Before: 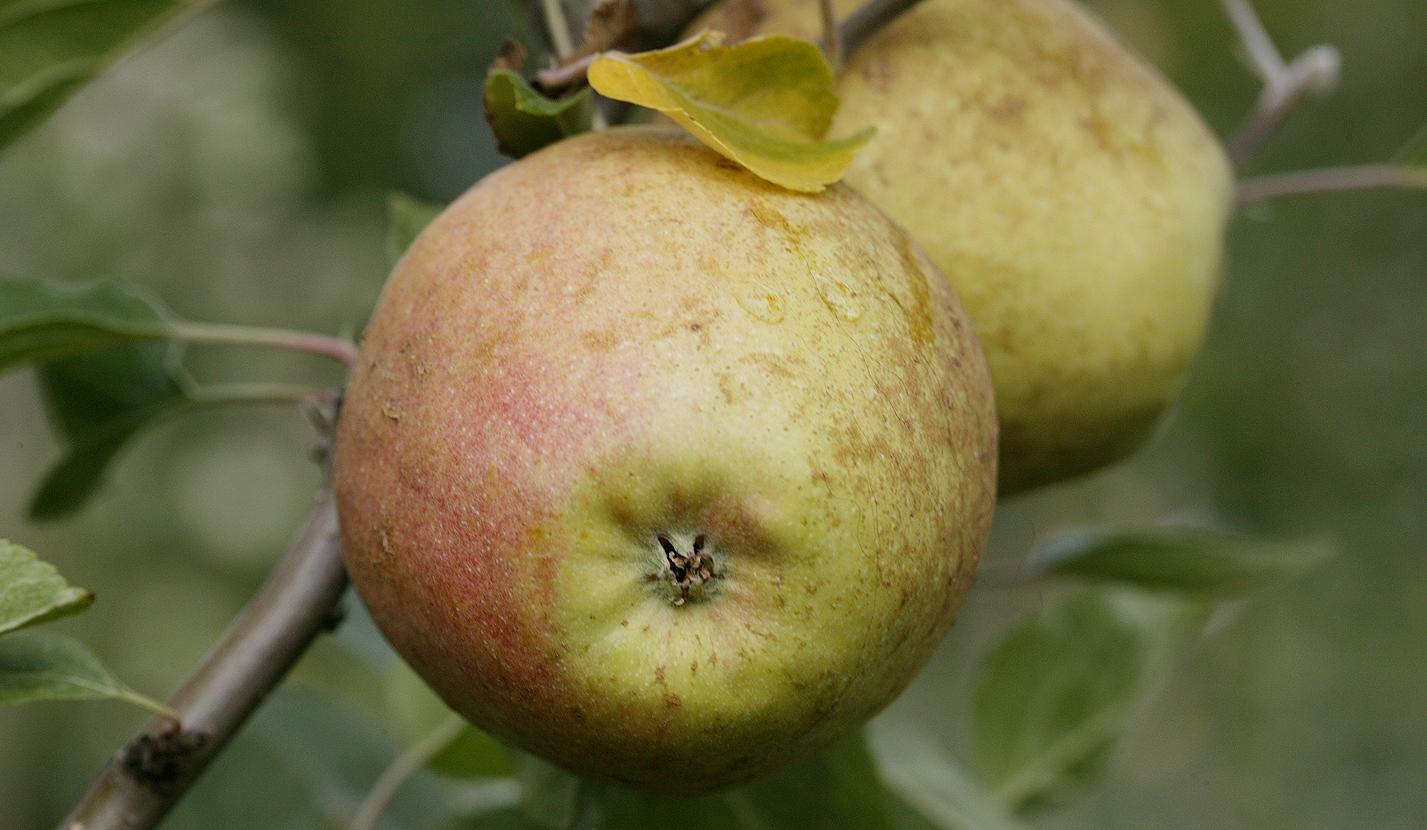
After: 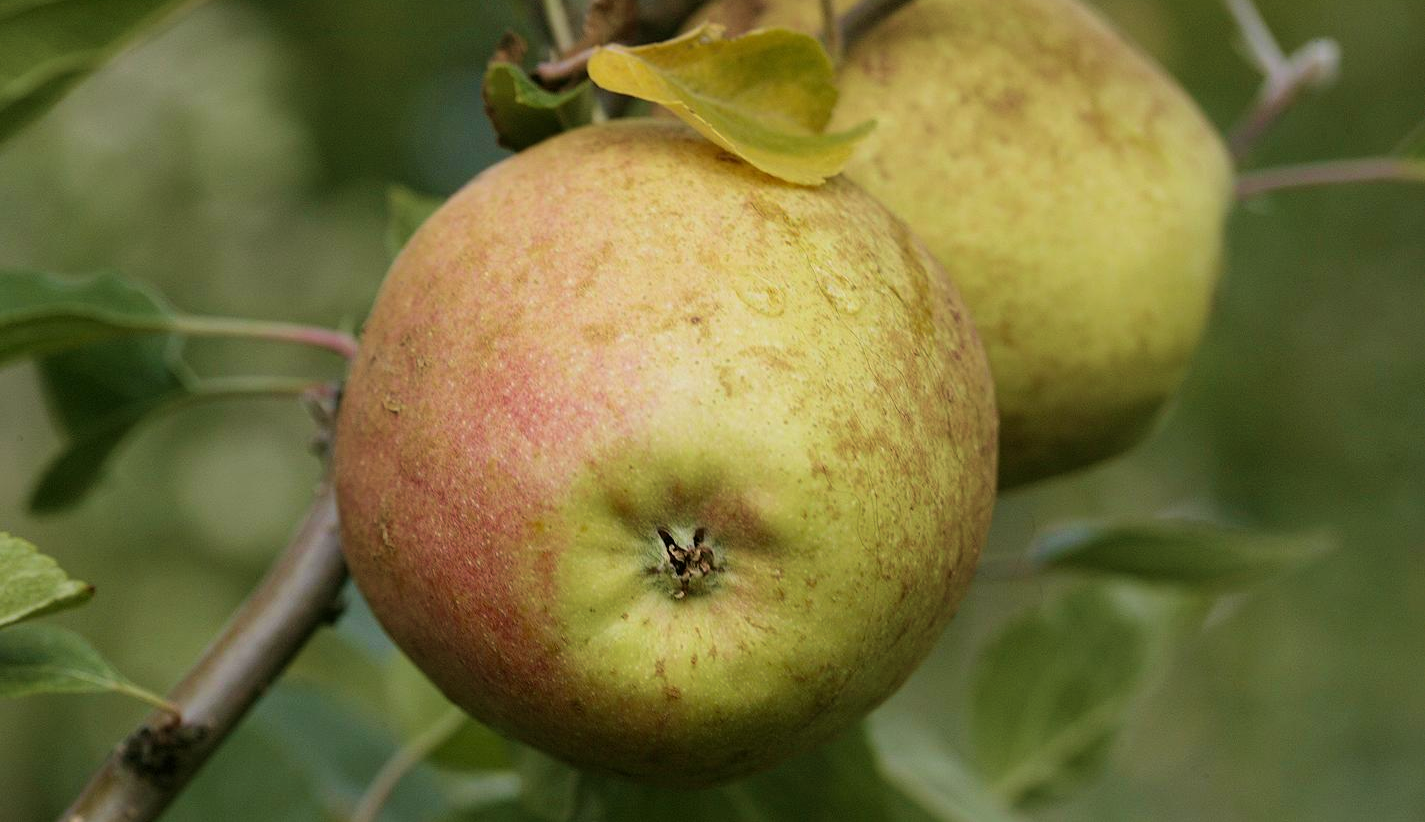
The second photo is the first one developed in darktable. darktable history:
crop: top 0.876%, right 0.112%
velvia: strength 44.81%
